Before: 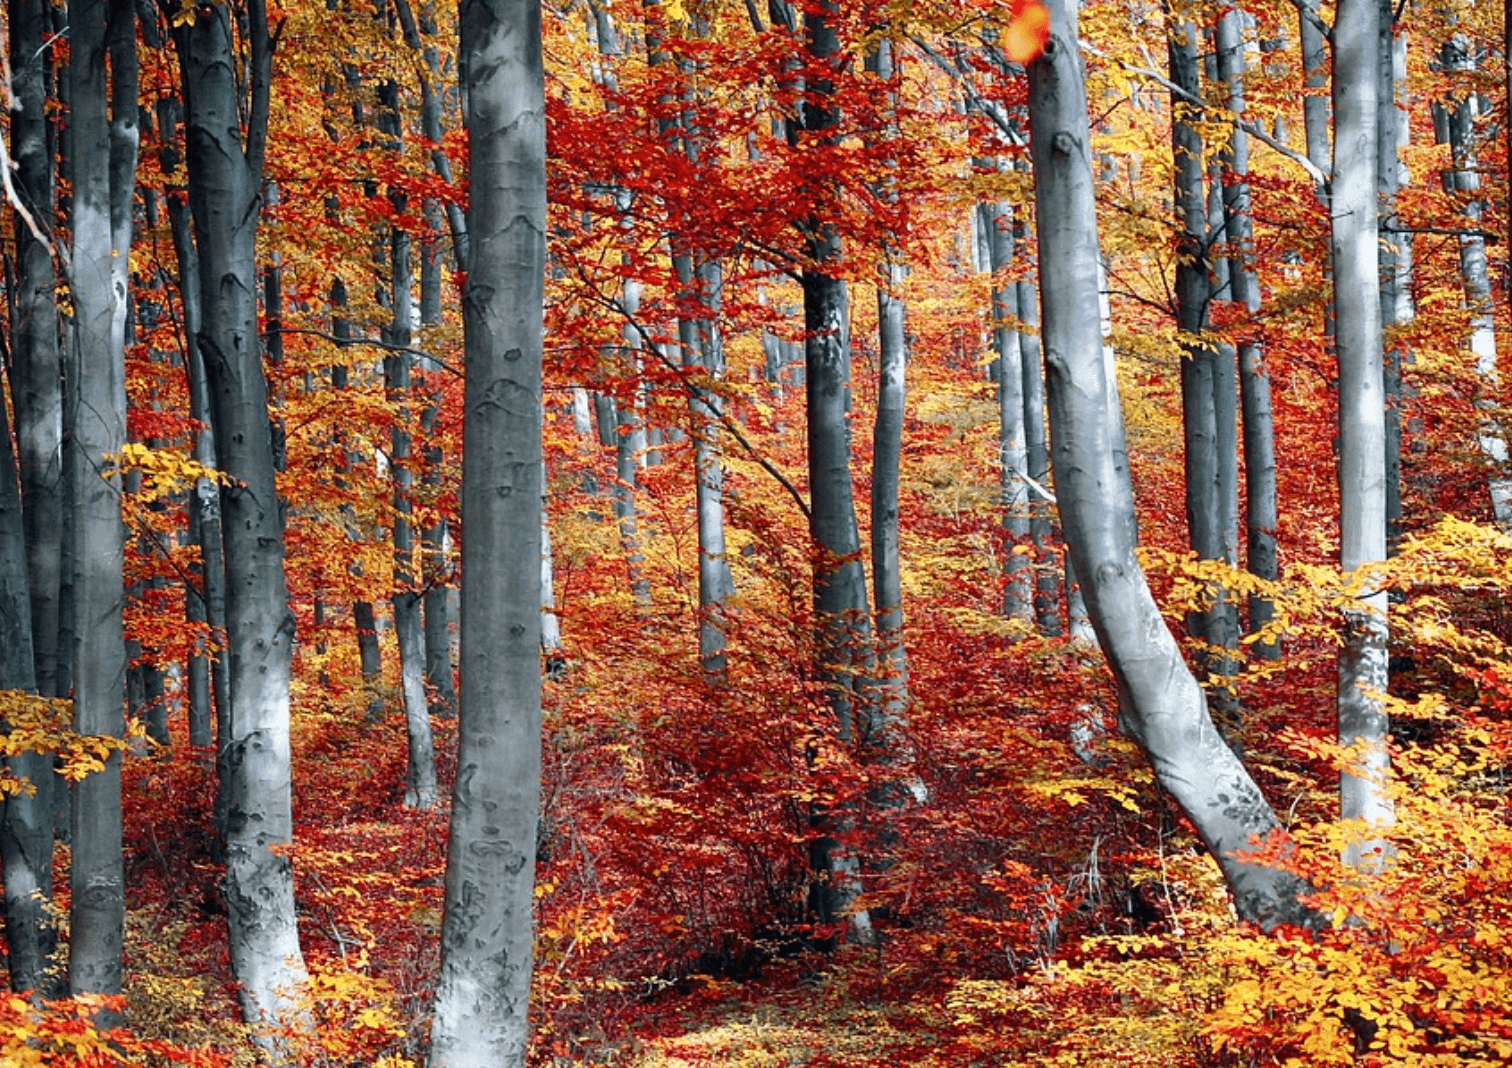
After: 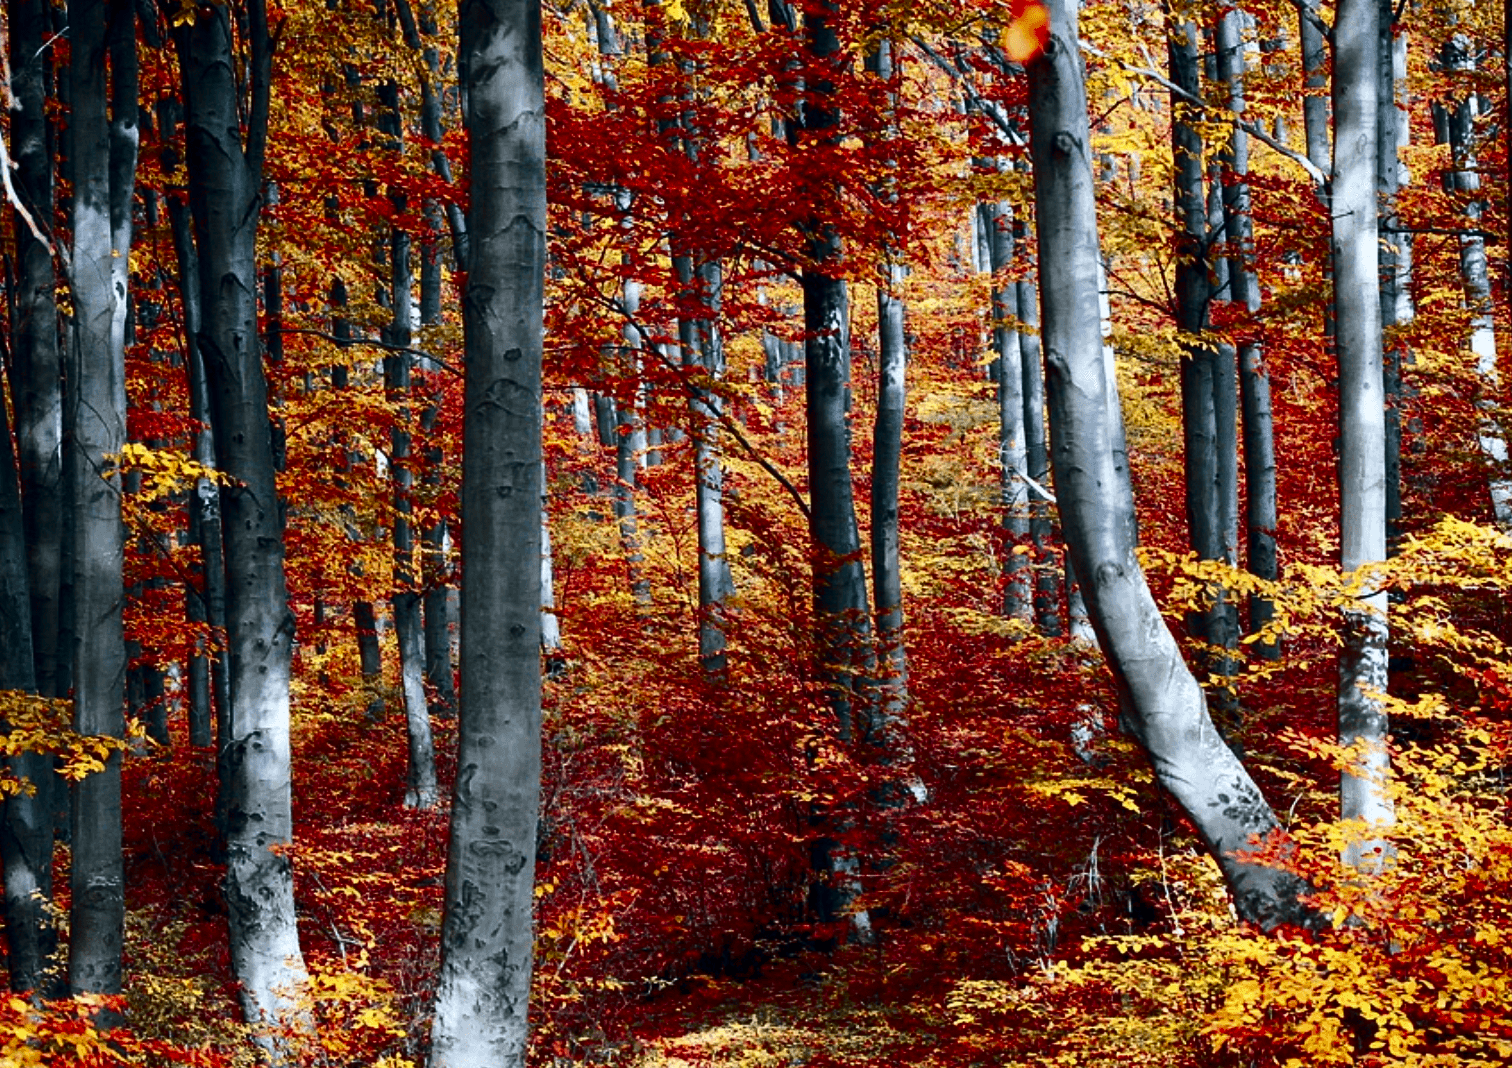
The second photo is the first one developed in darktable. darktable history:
white balance: red 0.982, blue 1.018
contrast brightness saturation: contrast 0.19, brightness -0.24, saturation 0.11
